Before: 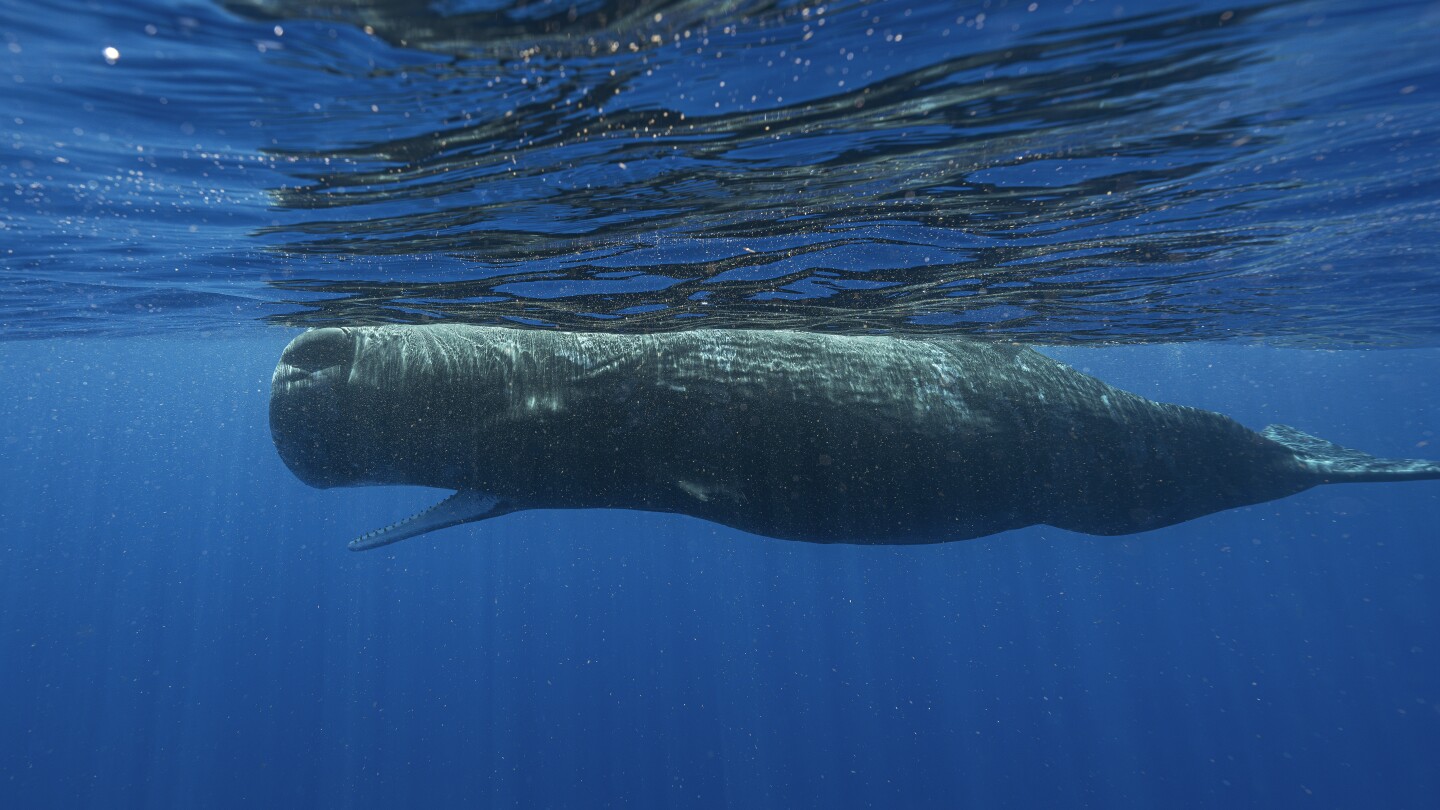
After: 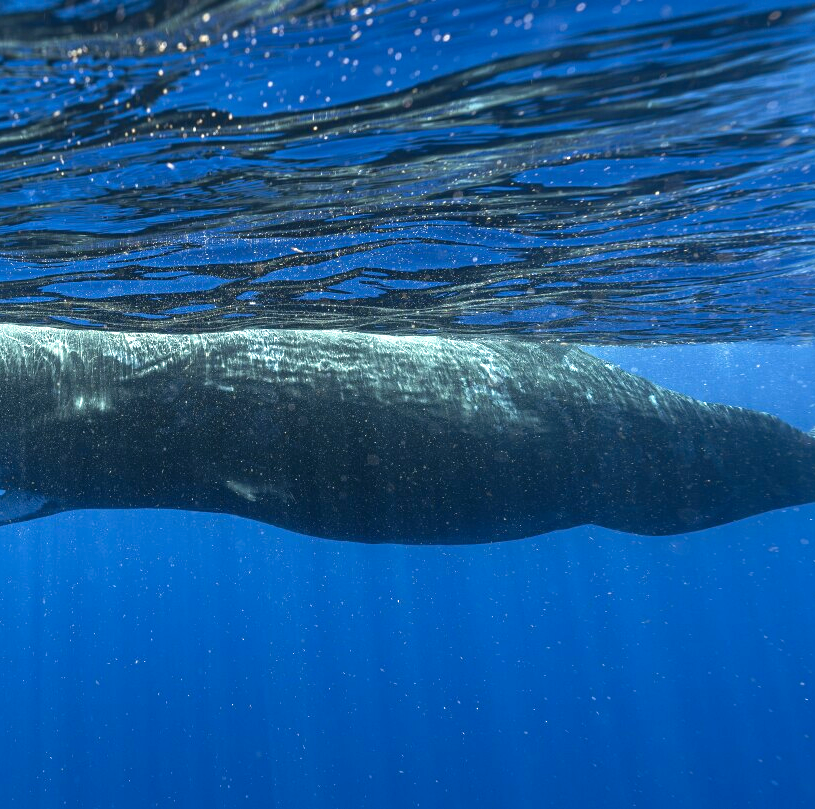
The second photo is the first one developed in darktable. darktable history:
crop: left 31.458%, top 0%, right 11.876%
tone curve: curves: ch0 [(0, 0) (0.003, 0.028) (0.011, 0.028) (0.025, 0.026) (0.044, 0.036) (0.069, 0.06) (0.1, 0.101) (0.136, 0.15) (0.177, 0.203) (0.224, 0.271) (0.277, 0.345) (0.335, 0.422) (0.399, 0.515) (0.468, 0.611) (0.543, 0.716) (0.623, 0.826) (0.709, 0.942) (0.801, 0.992) (0.898, 1) (1, 1)], preserve colors none
